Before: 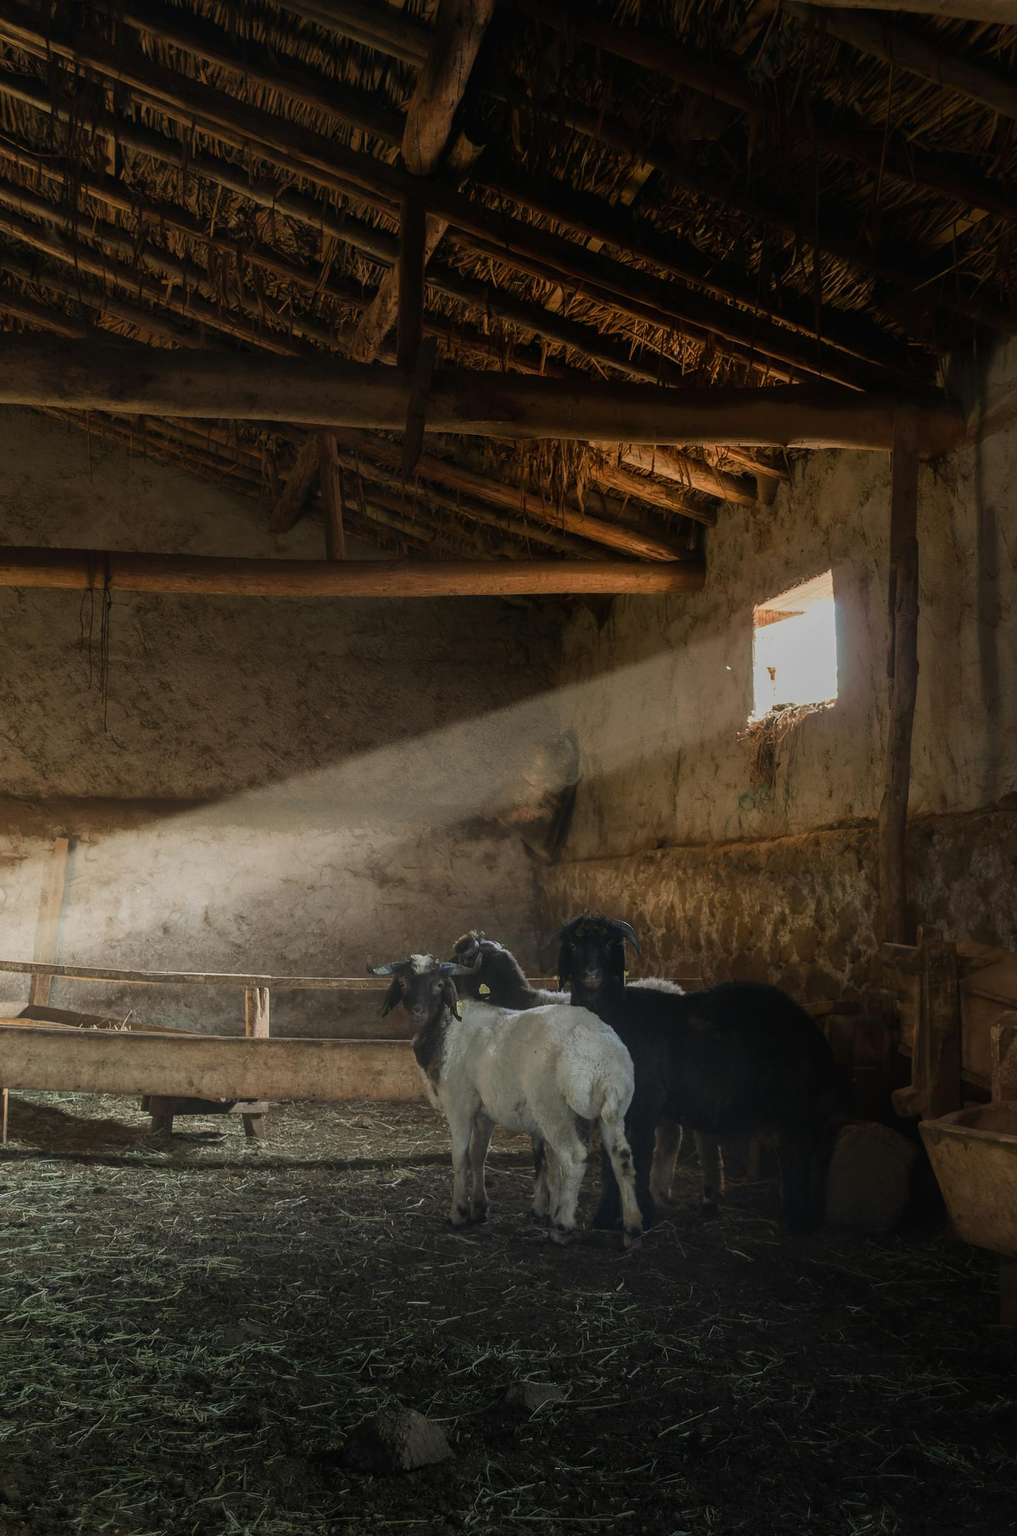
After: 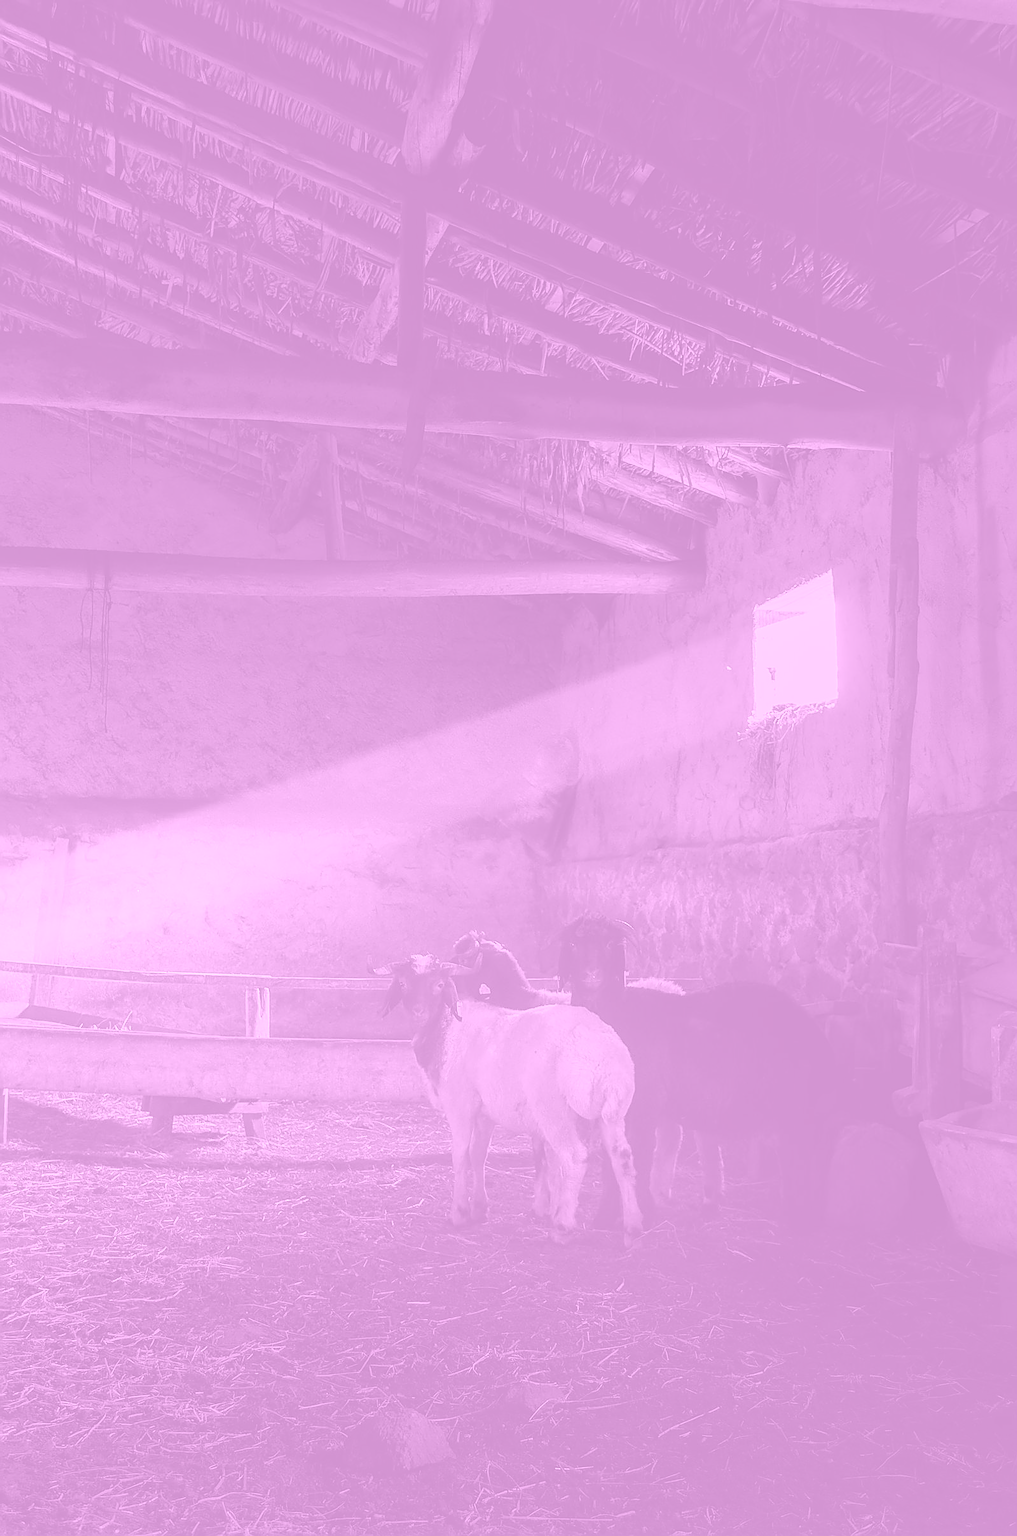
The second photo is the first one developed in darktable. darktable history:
sharpen: radius 1.4, amount 1.25, threshold 0.7
colorize: hue 331.2°, saturation 75%, source mix 30.28%, lightness 70.52%, version 1
